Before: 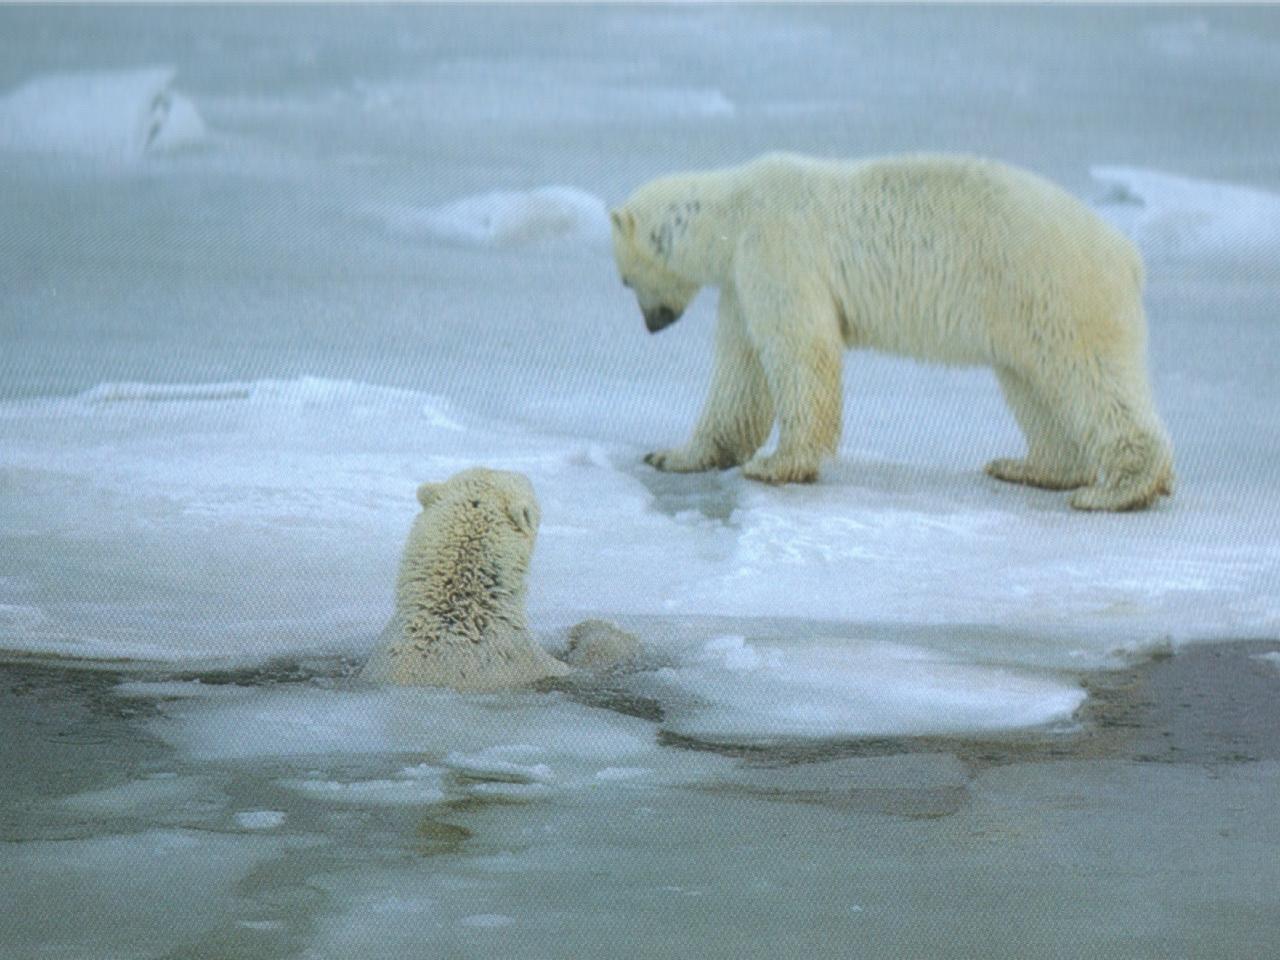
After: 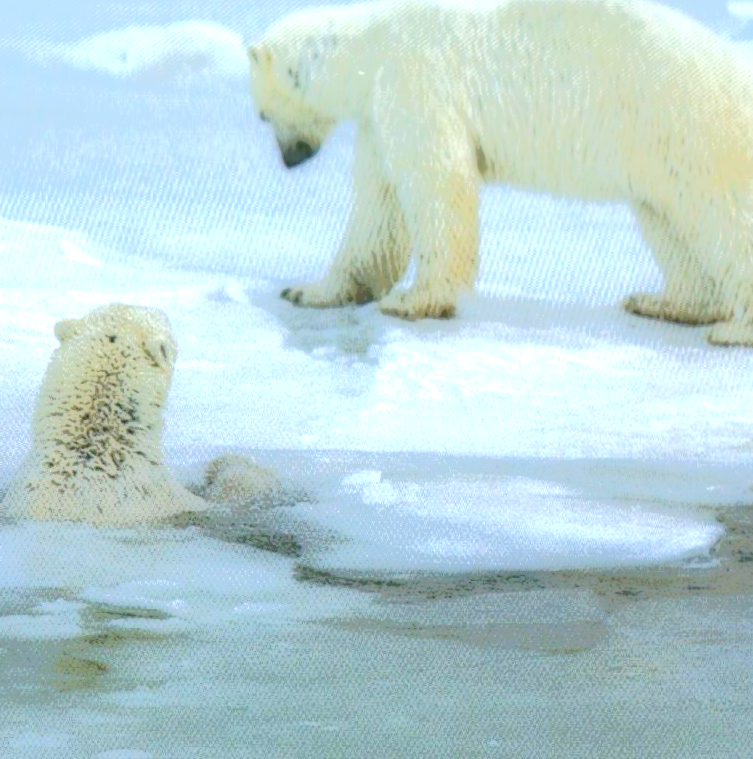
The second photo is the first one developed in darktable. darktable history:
crop and rotate: left 28.386%, top 17.236%, right 12.75%, bottom 3.697%
levels: levels [0.008, 0.318, 0.836]
local contrast: highlights 3%, shadows 211%, detail 164%, midtone range 0.001
